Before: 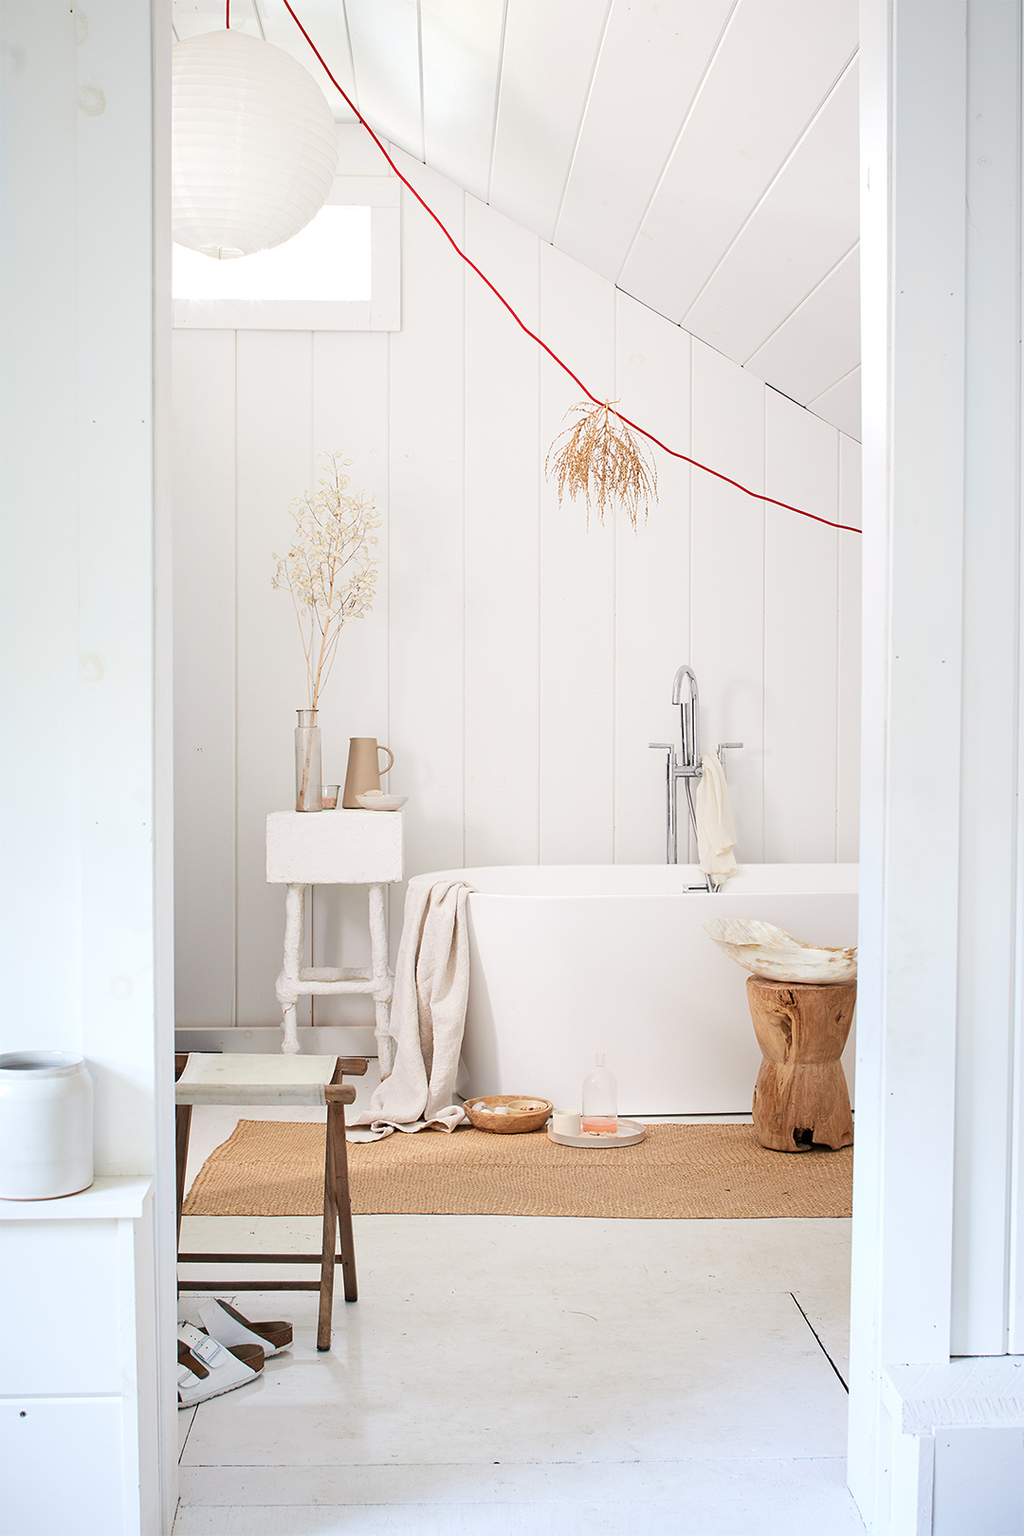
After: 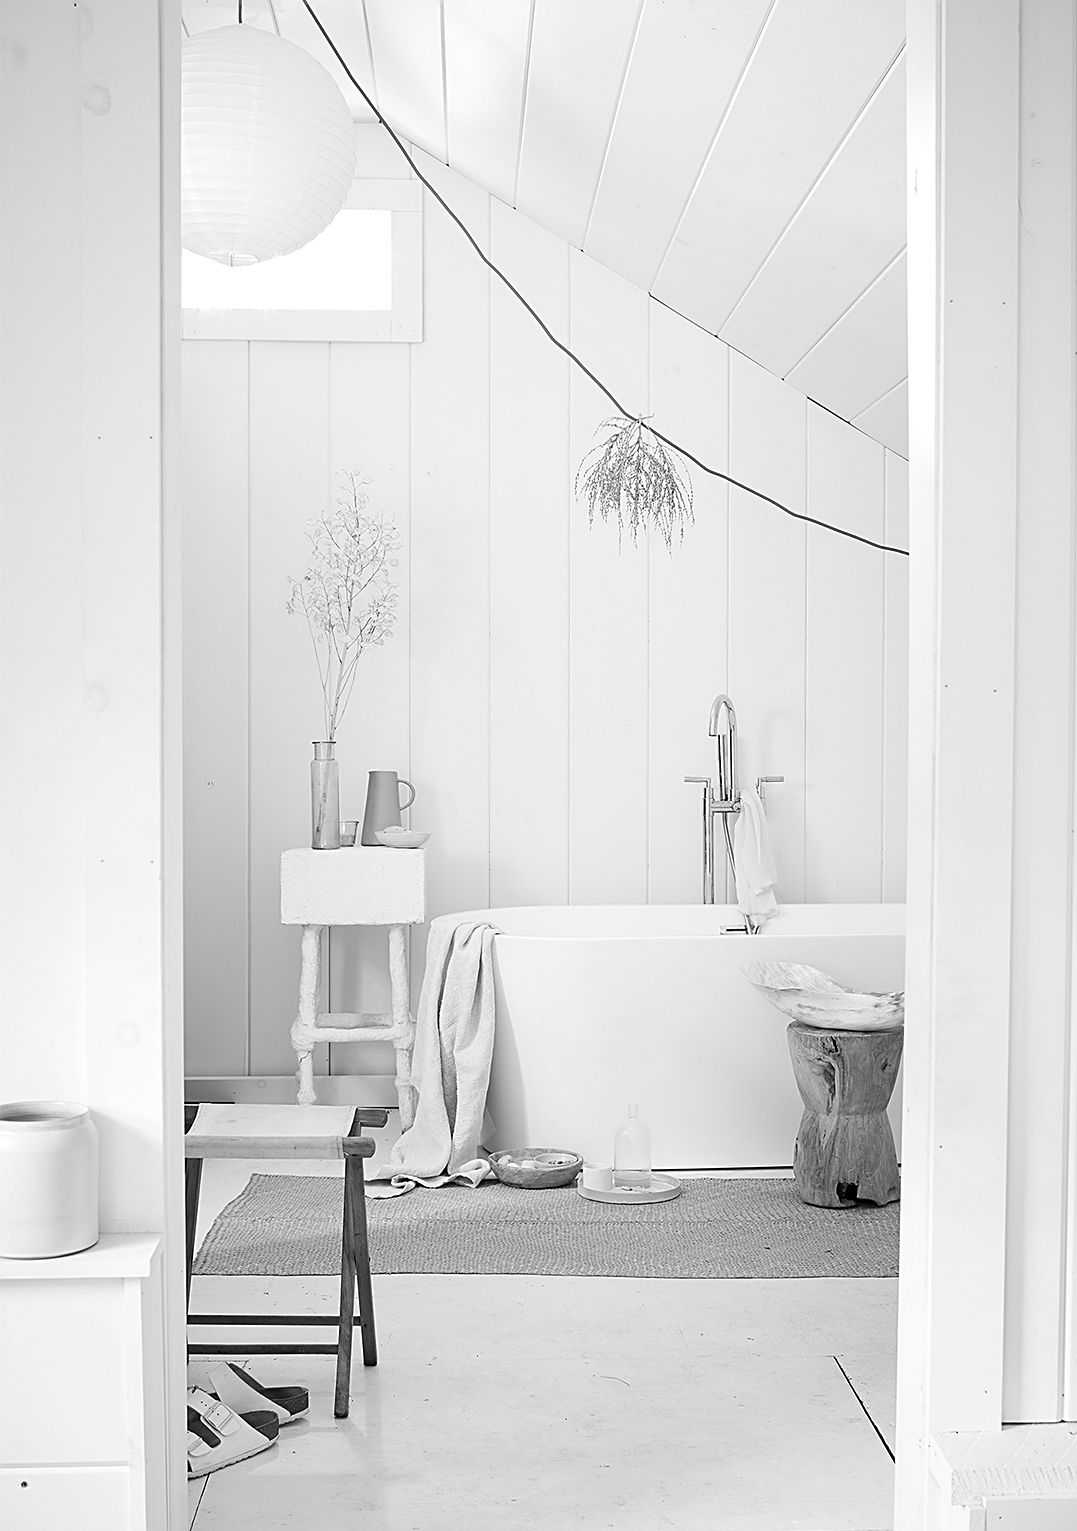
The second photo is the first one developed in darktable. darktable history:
crop: top 0.448%, right 0.264%, bottom 5.045%
monochrome: on, module defaults
sharpen: on, module defaults
